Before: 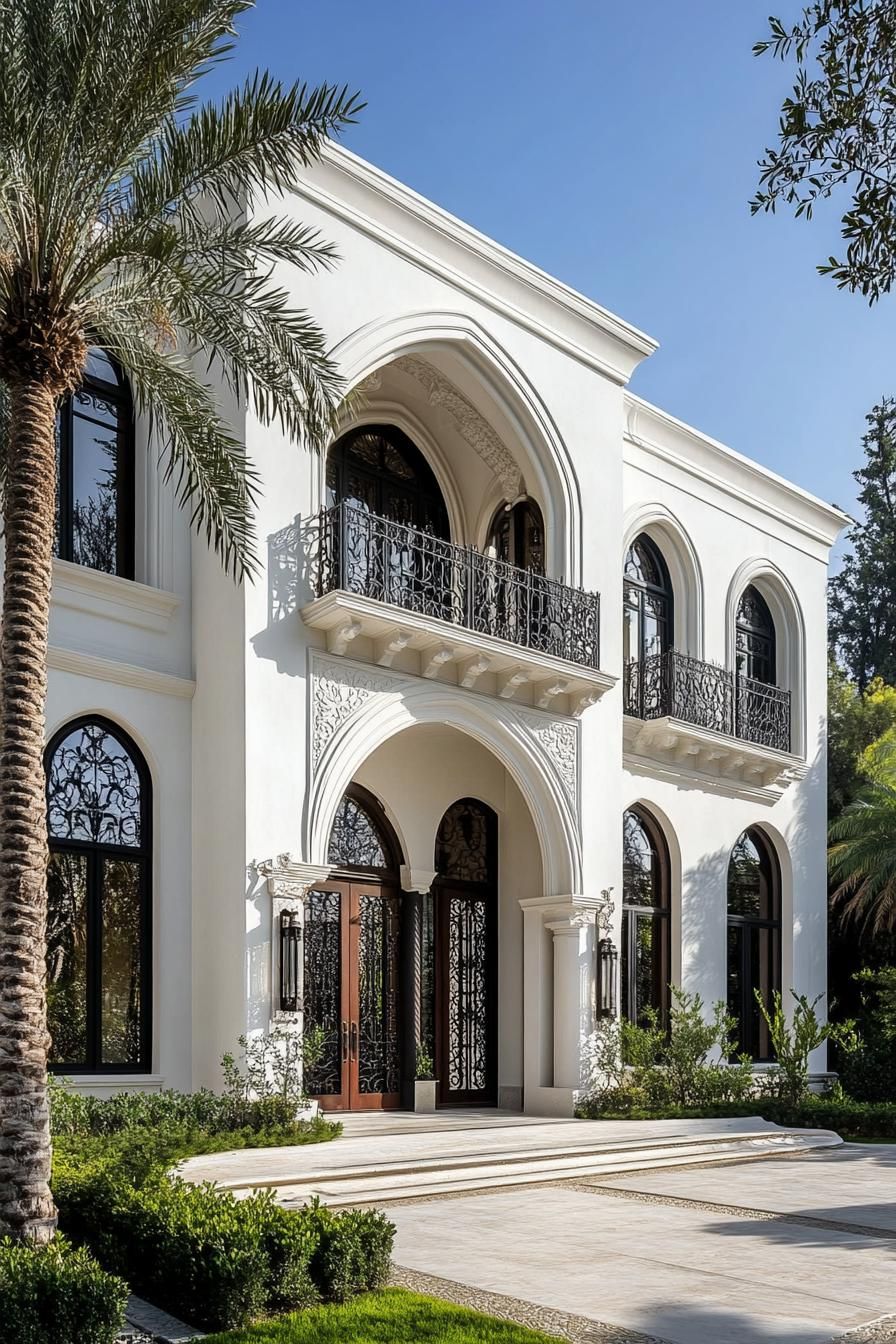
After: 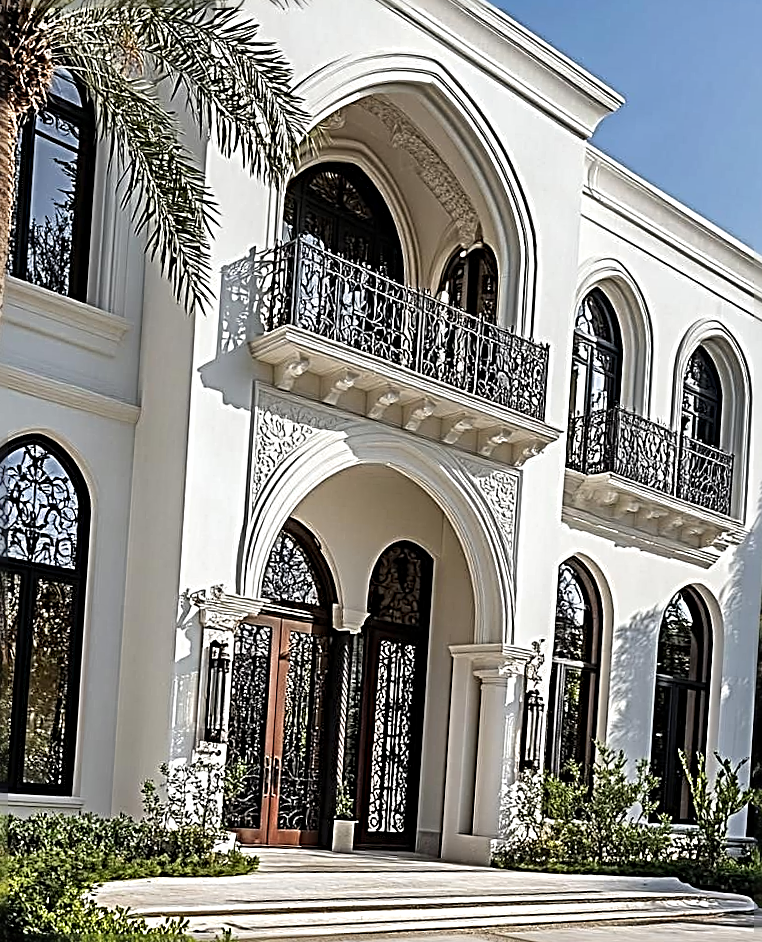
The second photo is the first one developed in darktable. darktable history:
shadows and highlights: low approximation 0.01, soften with gaussian
sharpen: radius 3.142, amount 1.738
crop and rotate: angle -3.63°, left 9.929%, top 20.394%, right 12.221%, bottom 12.159%
